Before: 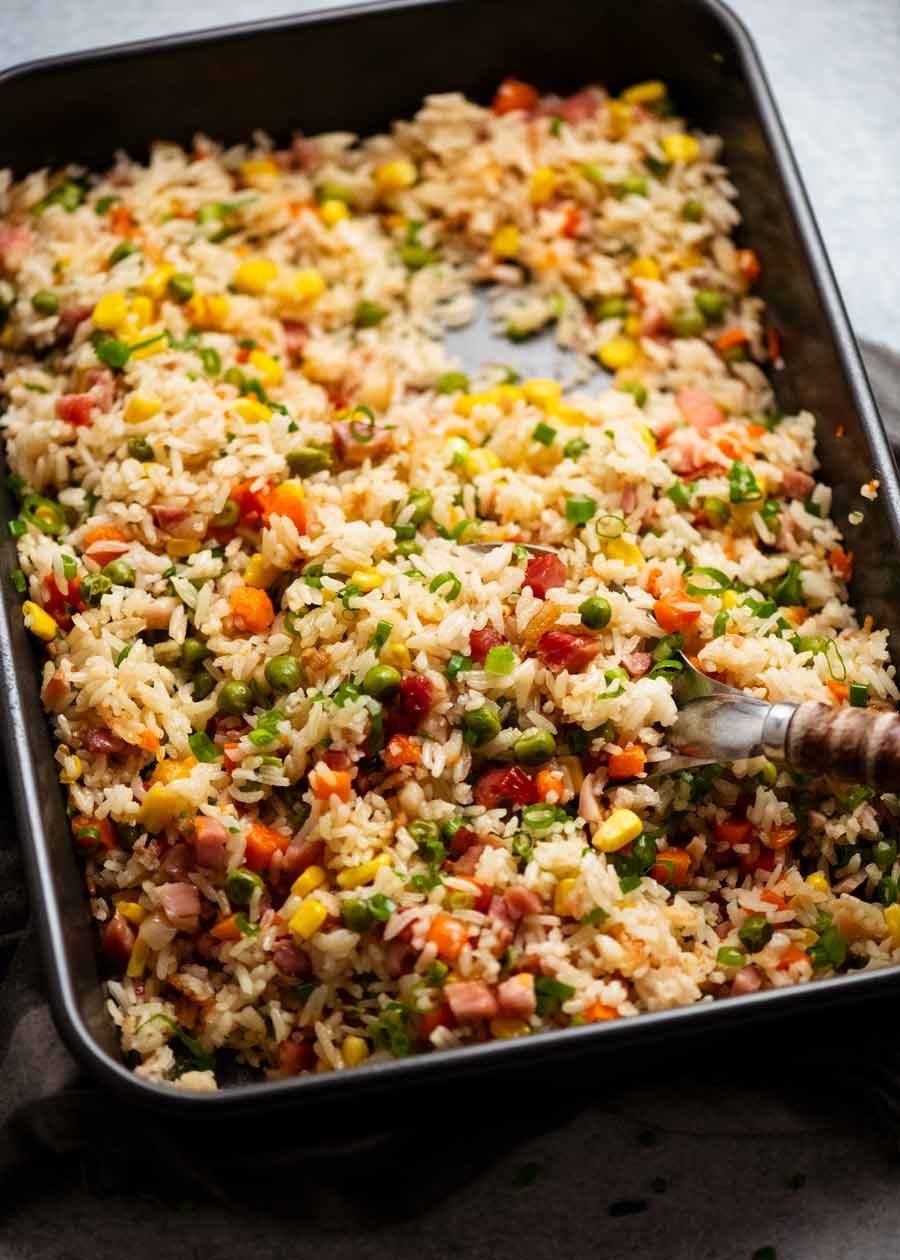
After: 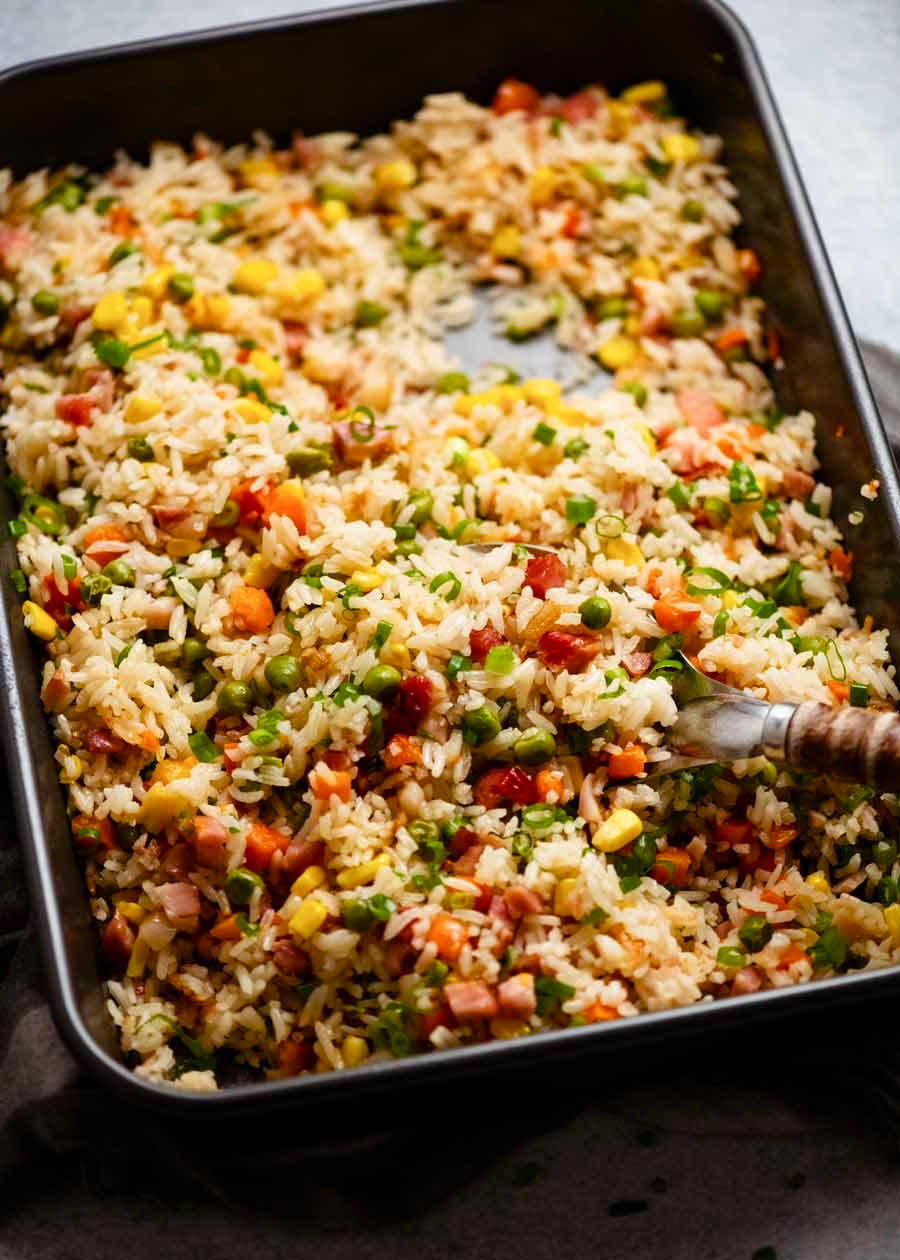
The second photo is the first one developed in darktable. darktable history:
color balance rgb: linear chroma grading › global chroma 8.967%, perceptual saturation grading › global saturation -0.012%, perceptual saturation grading › highlights -14.572%, perceptual saturation grading › shadows 25.356%, global vibrance 9.947%
